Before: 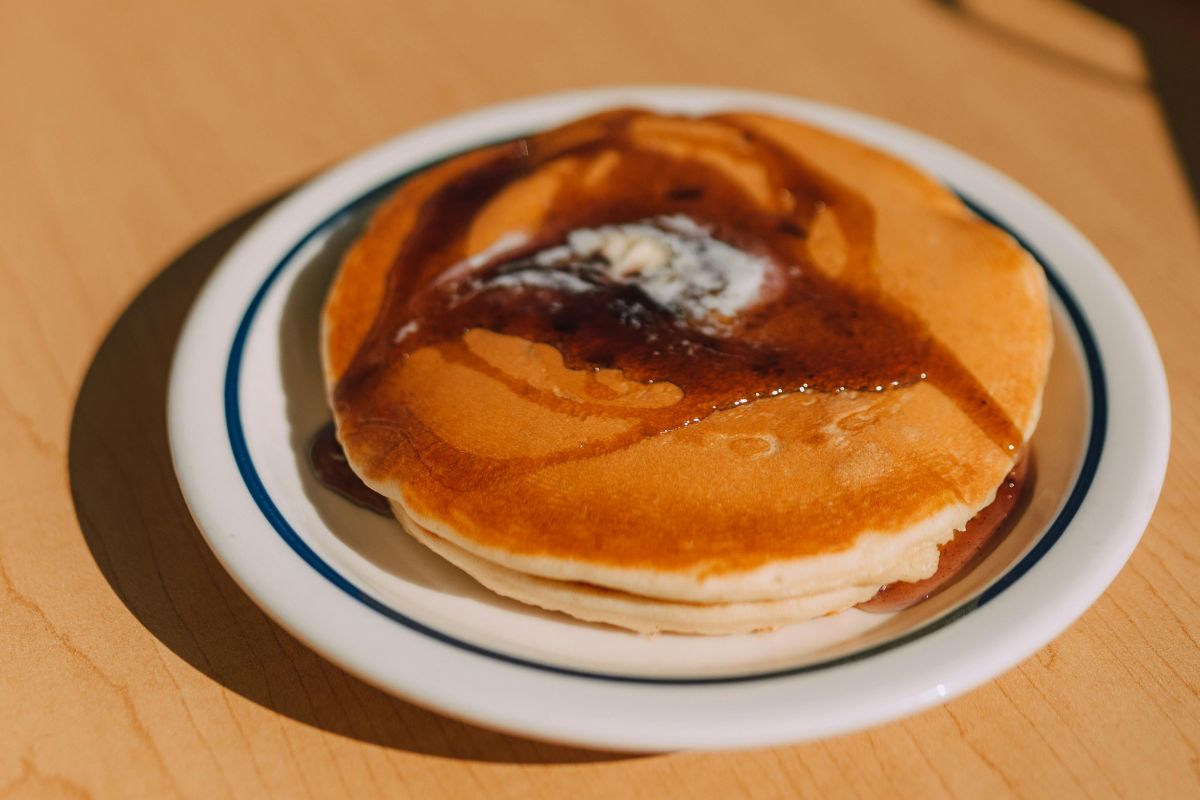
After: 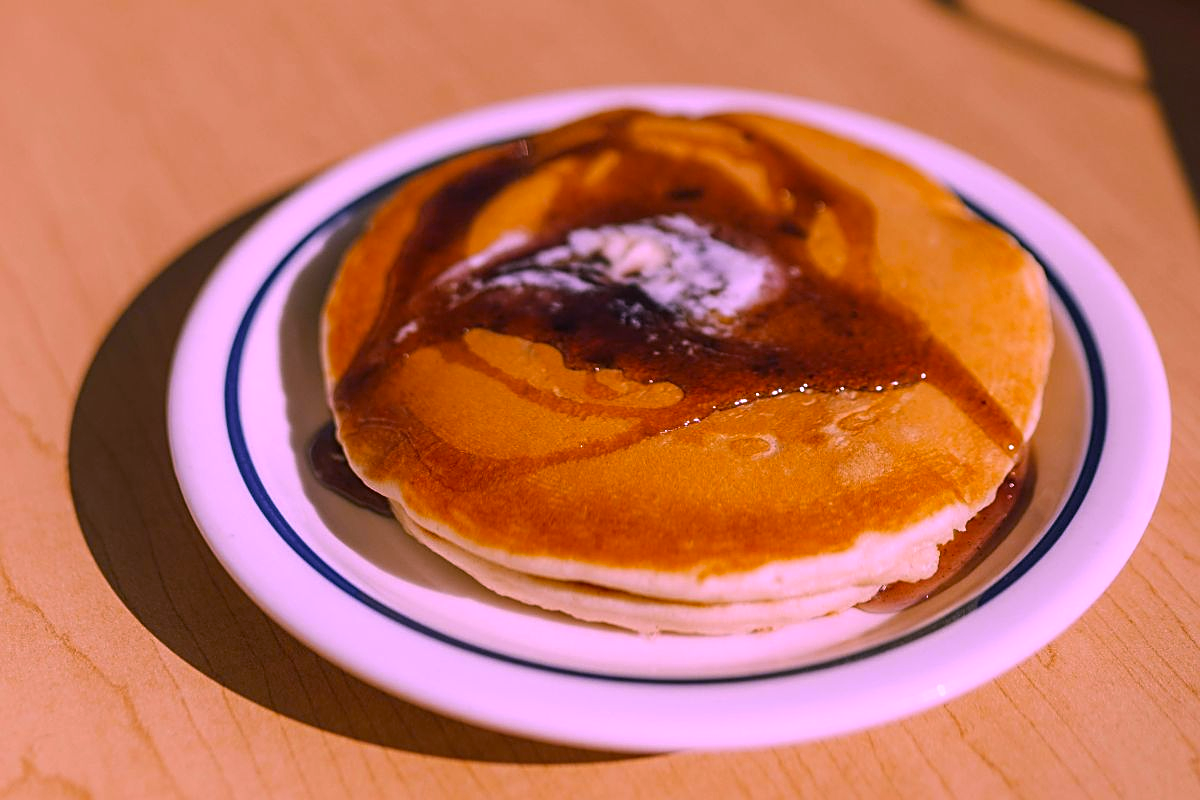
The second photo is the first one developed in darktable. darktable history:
white balance: red 0.98, blue 1.61
color correction: highlights a* 15, highlights b* 31.55
sharpen: on, module defaults
